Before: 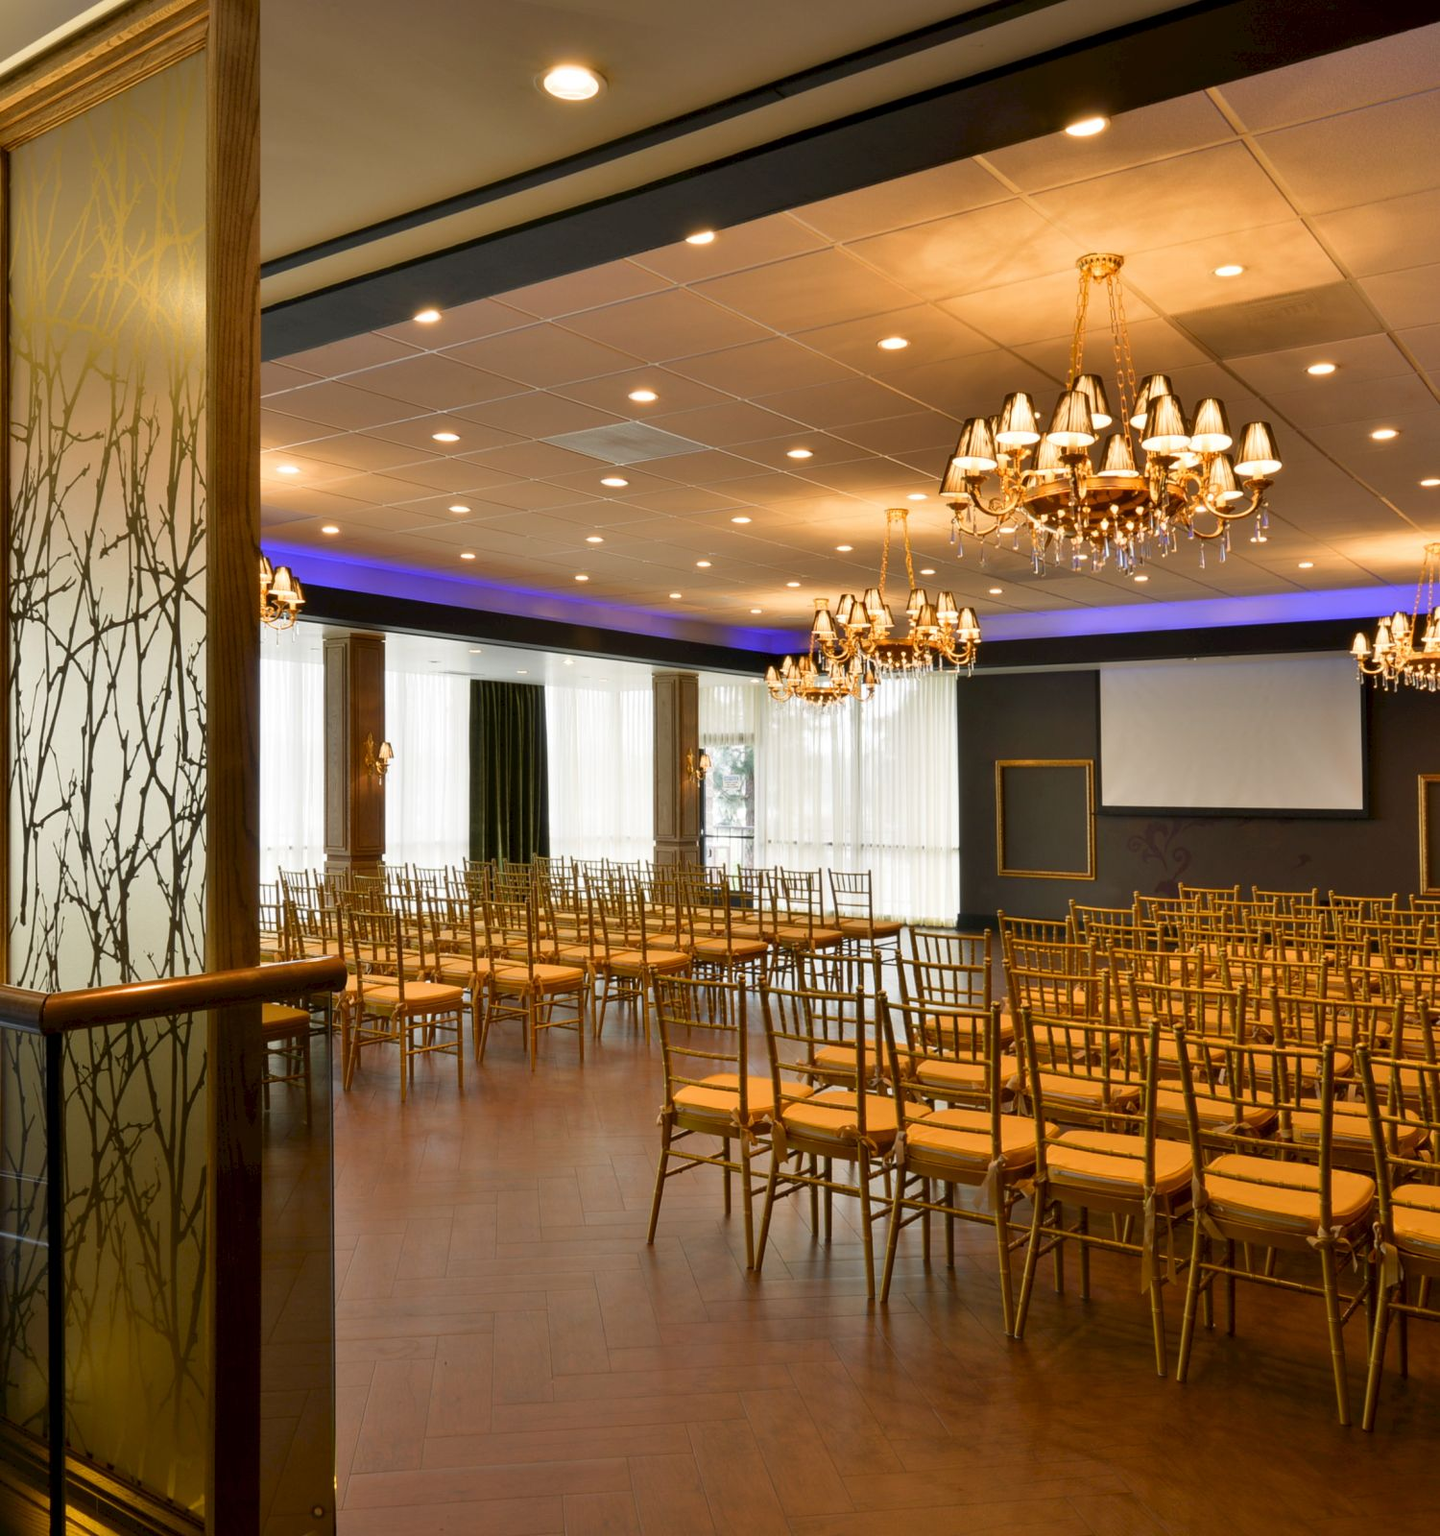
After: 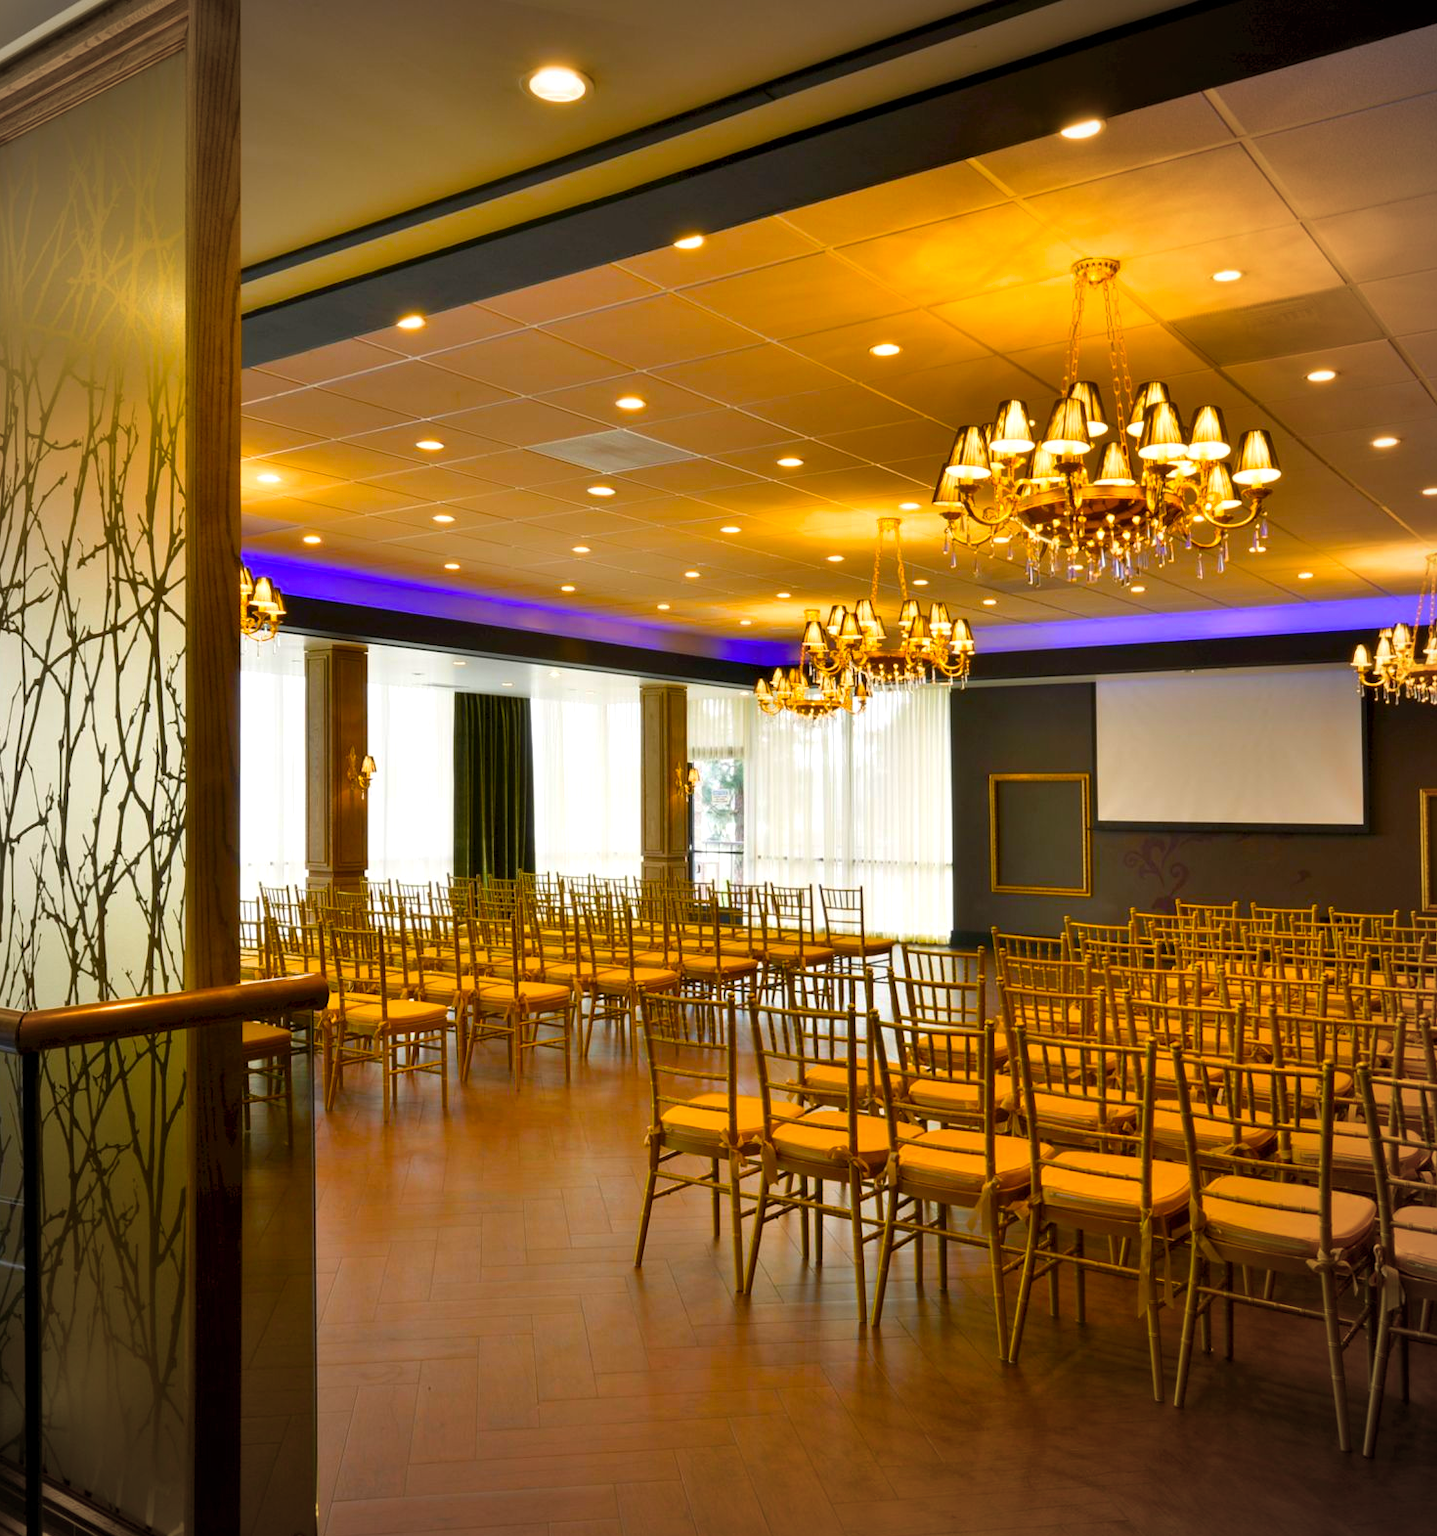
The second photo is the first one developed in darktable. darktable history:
exposure: exposure 0.202 EV, compensate exposure bias true, compensate highlight preservation false
crop: left 1.683%, right 0.274%, bottom 1.802%
vignetting: on, module defaults
color balance rgb: linear chroma grading › shadows -8.623%, linear chroma grading › global chroma 9.87%, perceptual saturation grading › global saturation 40.146%, global vibrance 20%
